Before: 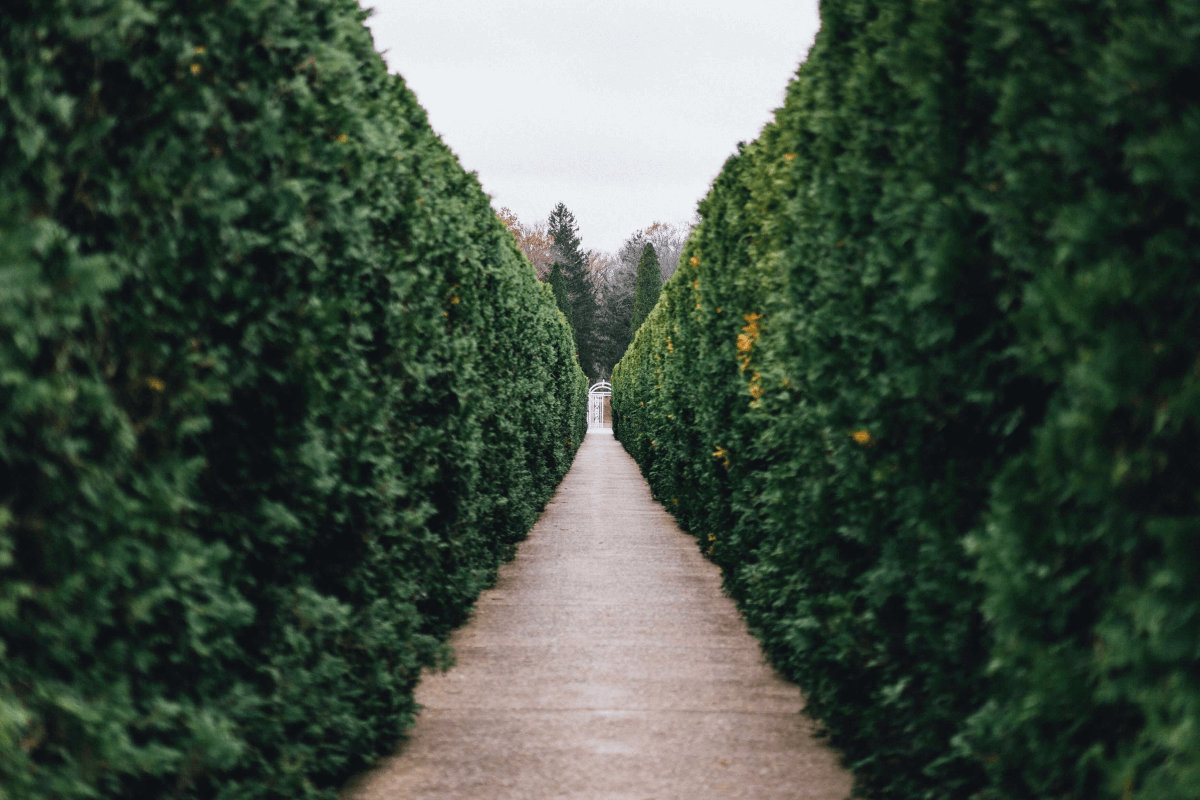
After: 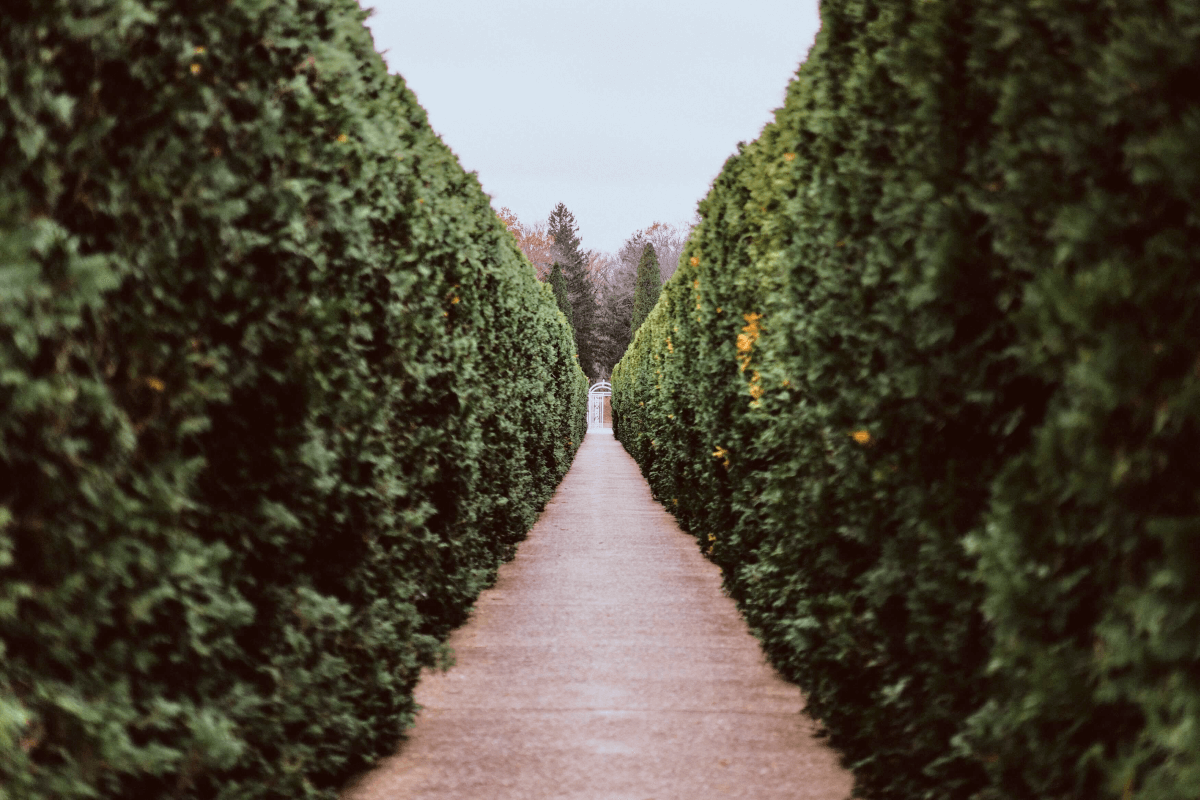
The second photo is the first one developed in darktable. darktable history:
rgb levels: mode RGB, independent channels, levels [[0, 0.474, 1], [0, 0.5, 1], [0, 0.5, 1]]
tone equalizer: -8 EV 0.001 EV, -7 EV -0.004 EV, -6 EV 0.009 EV, -5 EV 0.032 EV, -4 EV 0.276 EV, -3 EV 0.644 EV, -2 EV 0.584 EV, -1 EV 0.187 EV, +0 EV 0.024 EV
color correction: highlights a* -3.28, highlights b* -6.24, shadows a* 3.1, shadows b* 5.19
filmic rgb: black relative exposure -11.35 EV, white relative exposure 3.22 EV, hardness 6.76, color science v6 (2022)
